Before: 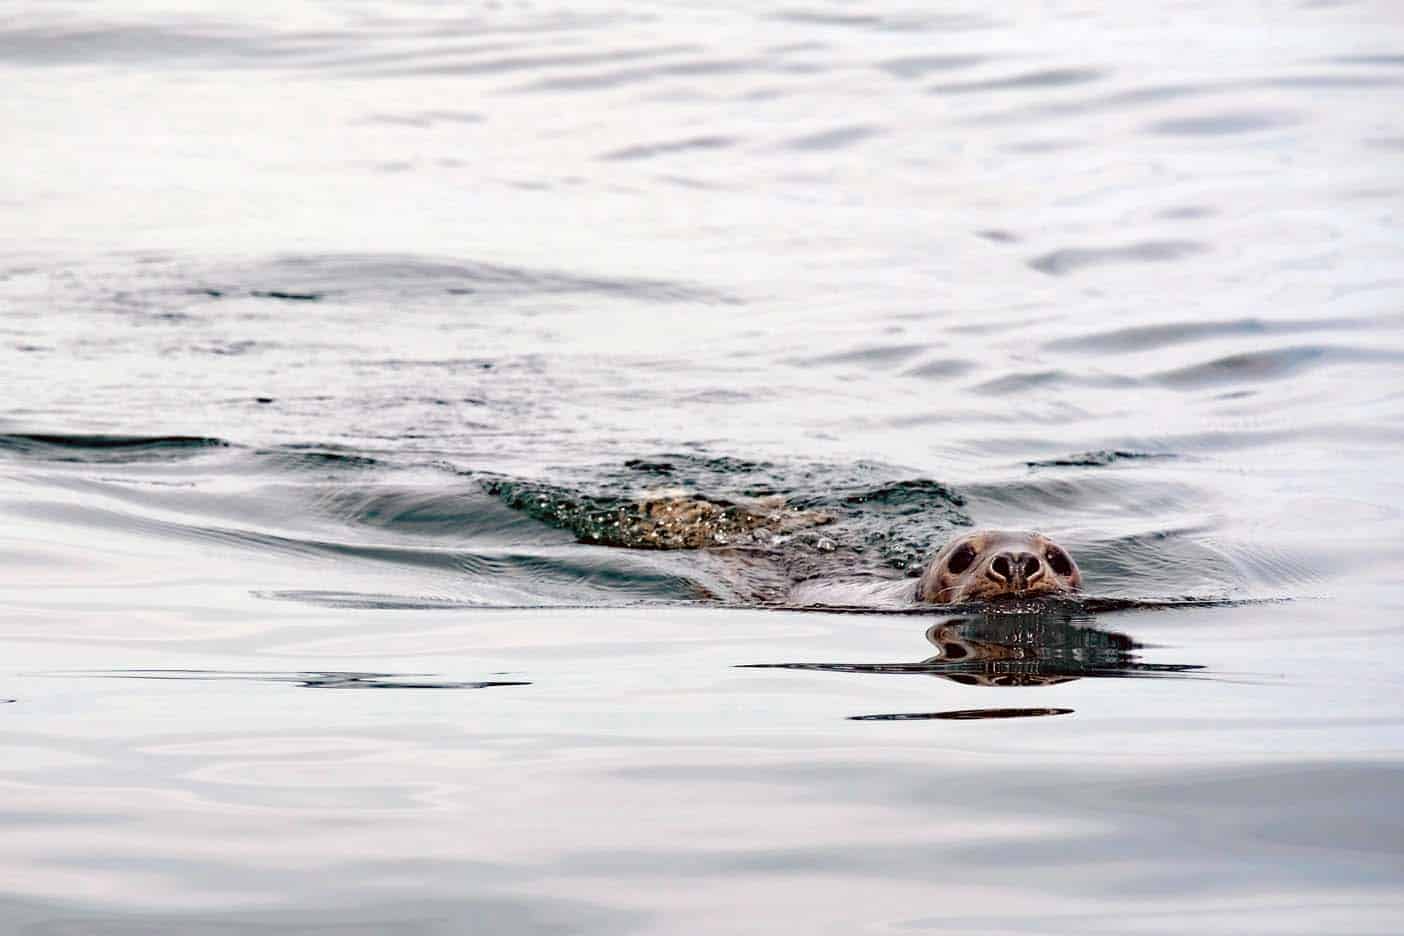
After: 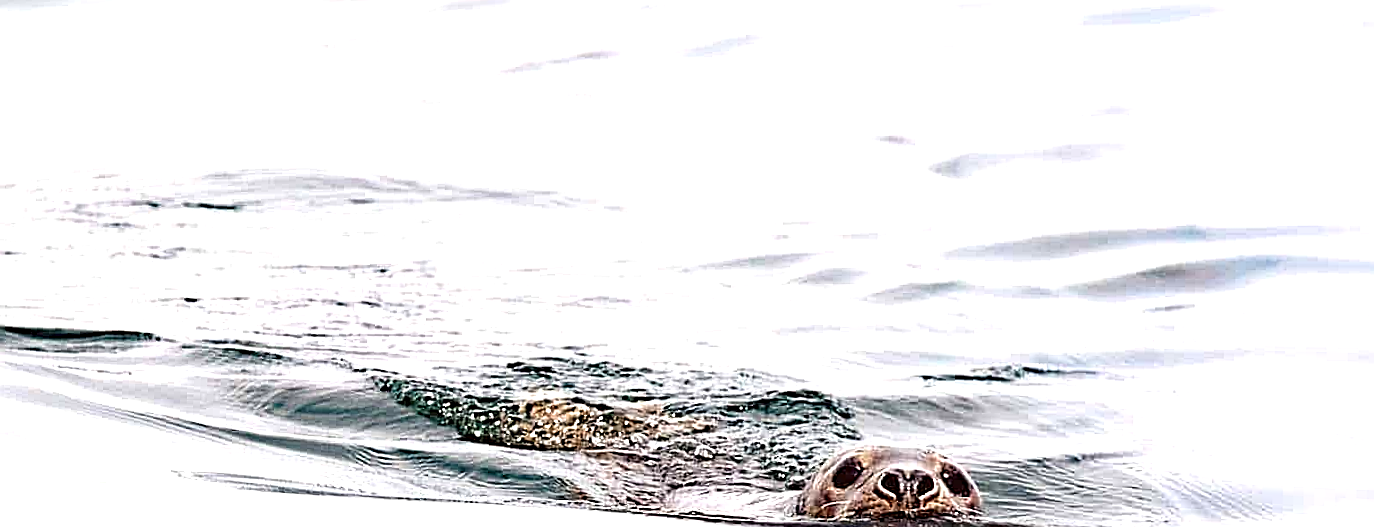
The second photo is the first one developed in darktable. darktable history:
crop and rotate: top 4.848%, bottom 29.503%
rotate and perspective: rotation 1.69°, lens shift (vertical) -0.023, lens shift (horizontal) -0.291, crop left 0.025, crop right 0.988, crop top 0.092, crop bottom 0.842
exposure: black level correction 0, exposure 0.7 EV, compensate exposure bias true, compensate highlight preservation false
sharpen: amount 1.861
